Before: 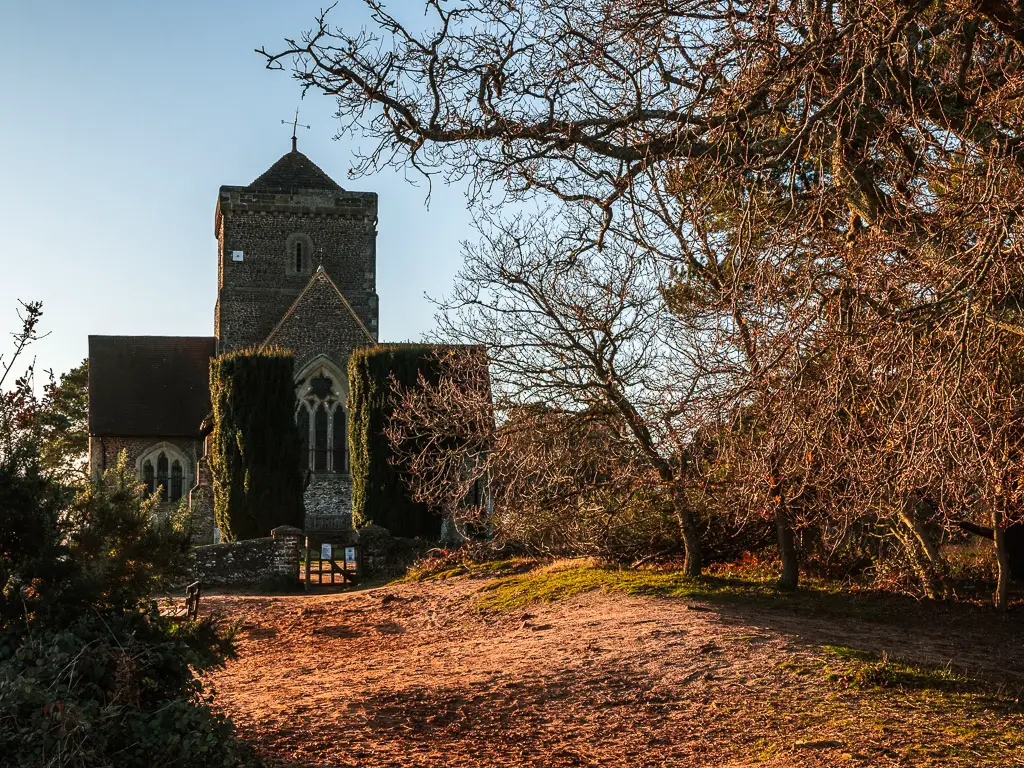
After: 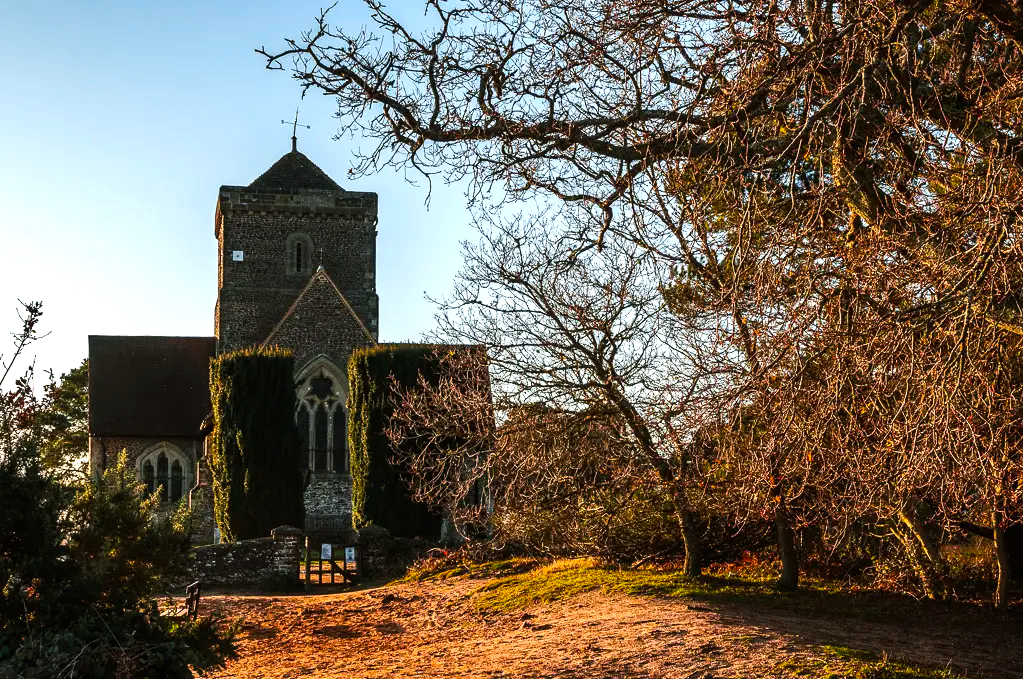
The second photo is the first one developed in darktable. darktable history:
tone equalizer: -8 EV -0.381 EV, -7 EV -0.369 EV, -6 EV -0.313 EV, -5 EV -0.23 EV, -3 EV 0.188 EV, -2 EV 0.343 EV, -1 EV 0.399 EV, +0 EV 0.422 EV, edges refinement/feathering 500, mask exposure compensation -1.57 EV, preserve details no
crop and rotate: top 0%, bottom 11.547%
color balance rgb: perceptual saturation grading › global saturation 25.556%
